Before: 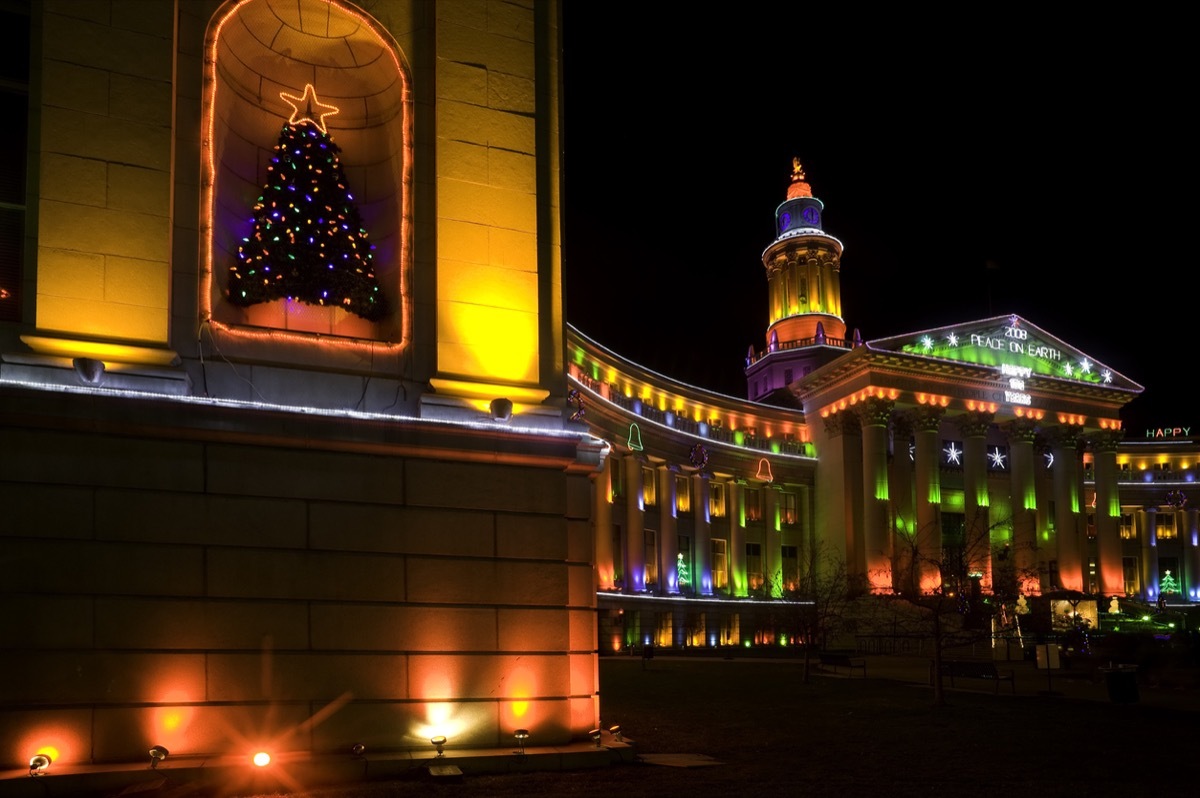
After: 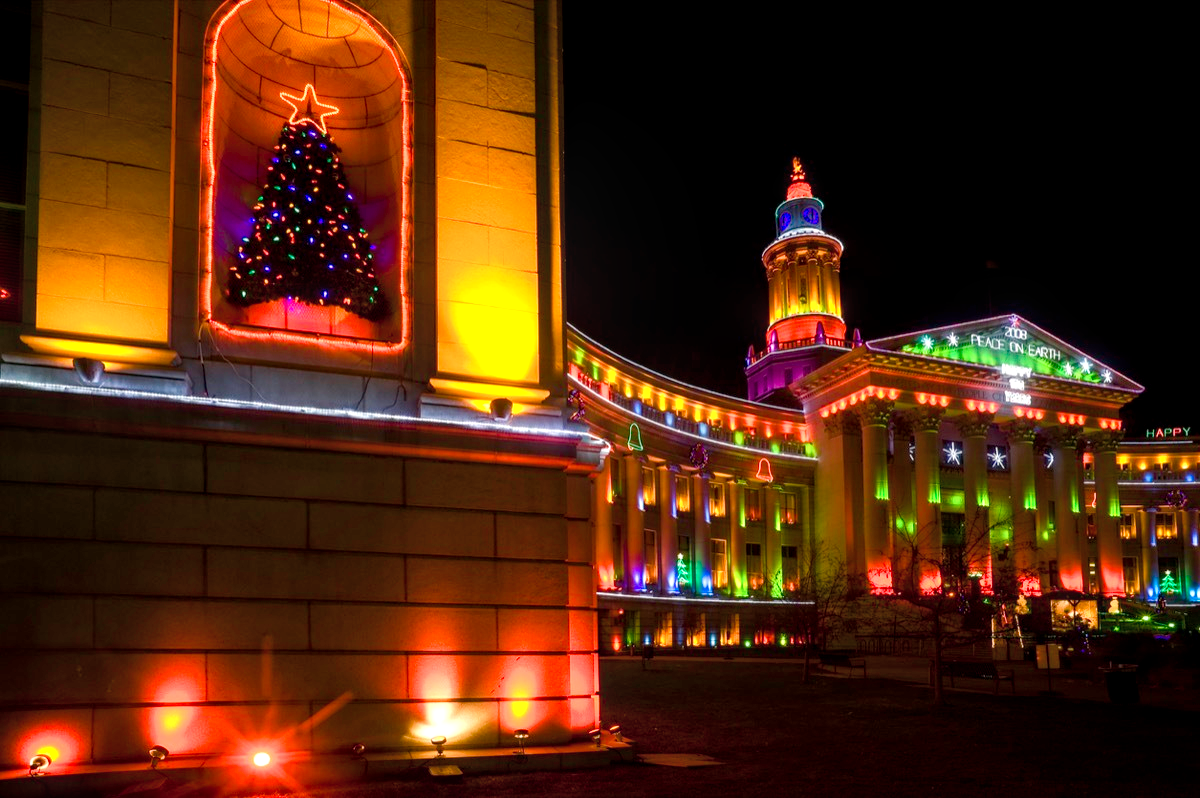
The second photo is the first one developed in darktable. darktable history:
color zones: curves: ch0 [(0, 0.613) (0.01, 0.613) (0.245, 0.448) (0.498, 0.529) (0.642, 0.665) (0.879, 0.777) (0.99, 0.613)]; ch1 [(0, 0) (0.143, 0) (0.286, 0) (0.429, 0) (0.571, 0) (0.714, 0) (0.857, 0)], mix -93.41%
color balance rgb: linear chroma grading › shadows 32%, linear chroma grading › global chroma -2%, linear chroma grading › mid-tones 4%, perceptual saturation grading › global saturation -2%, perceptual saturation grading › highlights -8%, perceptual saturation grading › mid-tones 8%, perceptual saturation grading › shadows 4%, perceptual brilliance grading › highlights 8%, perceptual brilliance grading › mid-tones 4%, perceptual brilliance grading › shadows 2%, global vibrance 16%, saturation formula JzAzBz (2021)
local contrast: on, module defaults
